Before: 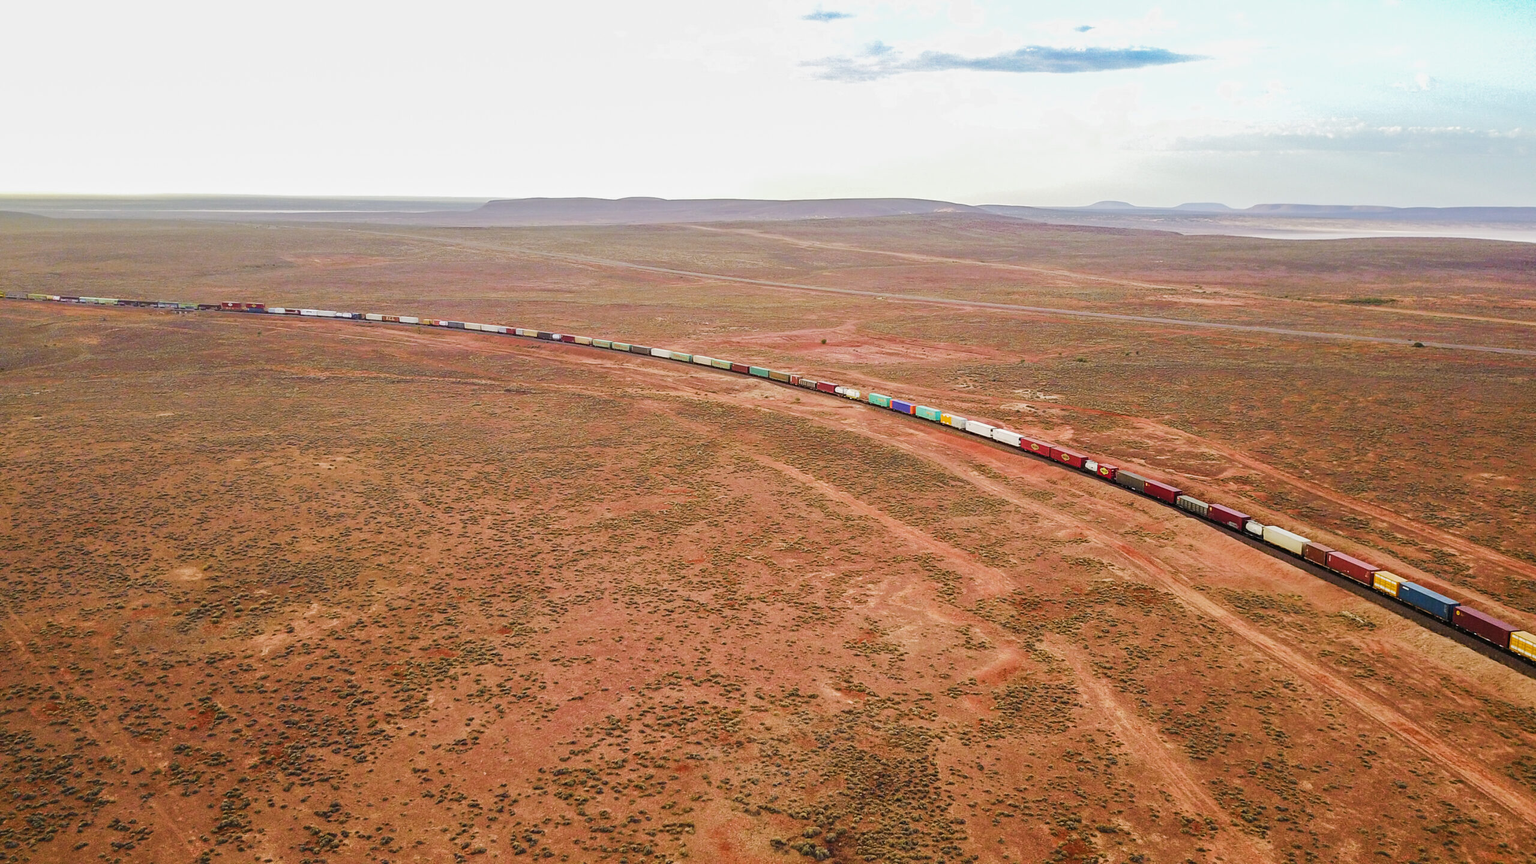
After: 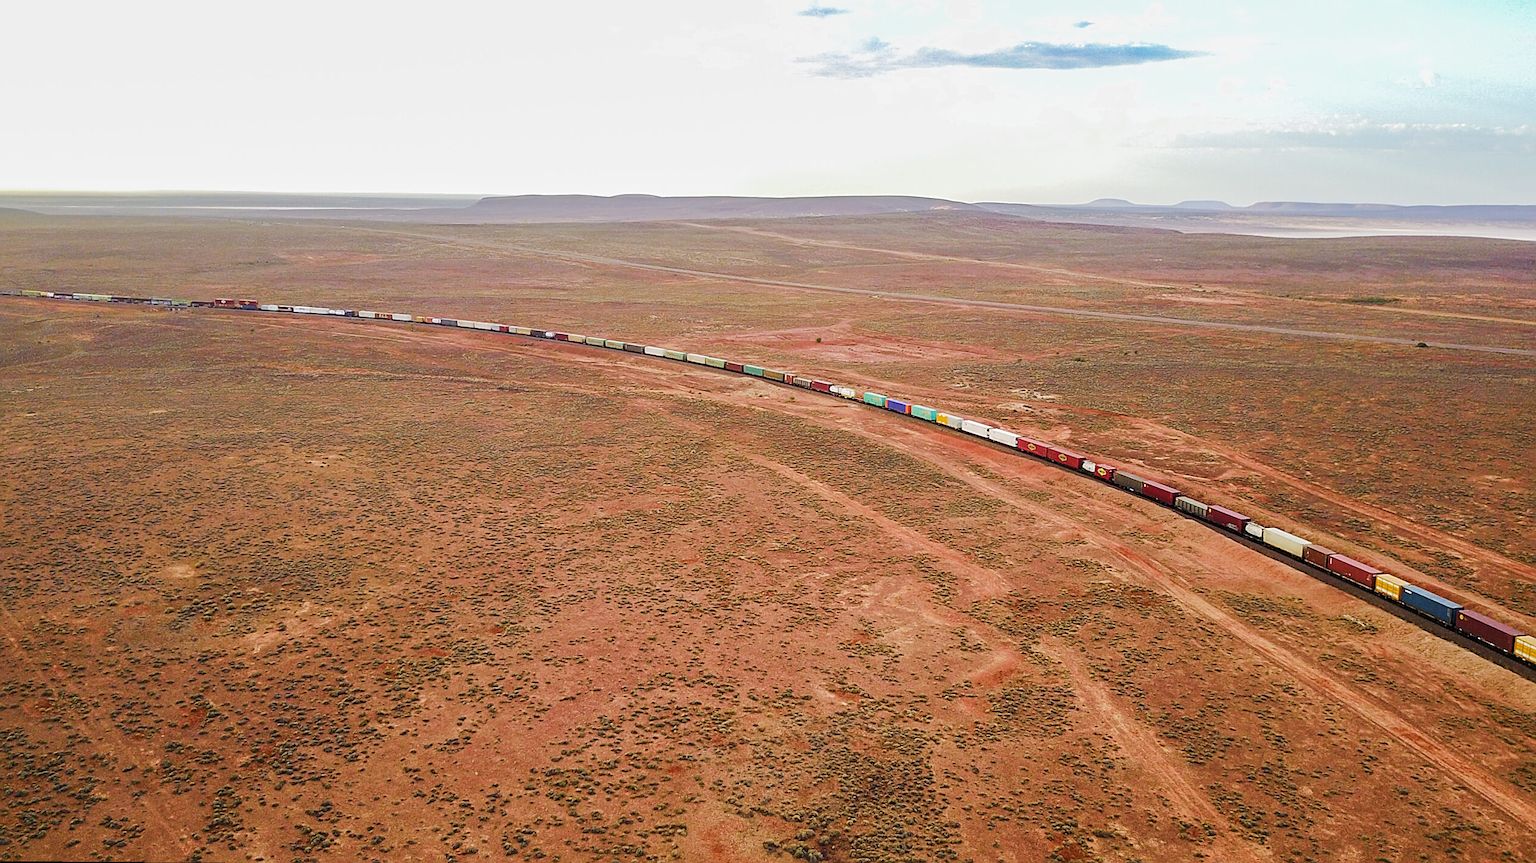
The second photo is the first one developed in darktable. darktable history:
sharpen: on, module defaults
rotate and perspective: rotation 0.192°, lens shift (horizontal) -0.015, crop left 0.005, crop right 0.996, crop top 0.006, crop bottom 0.99
